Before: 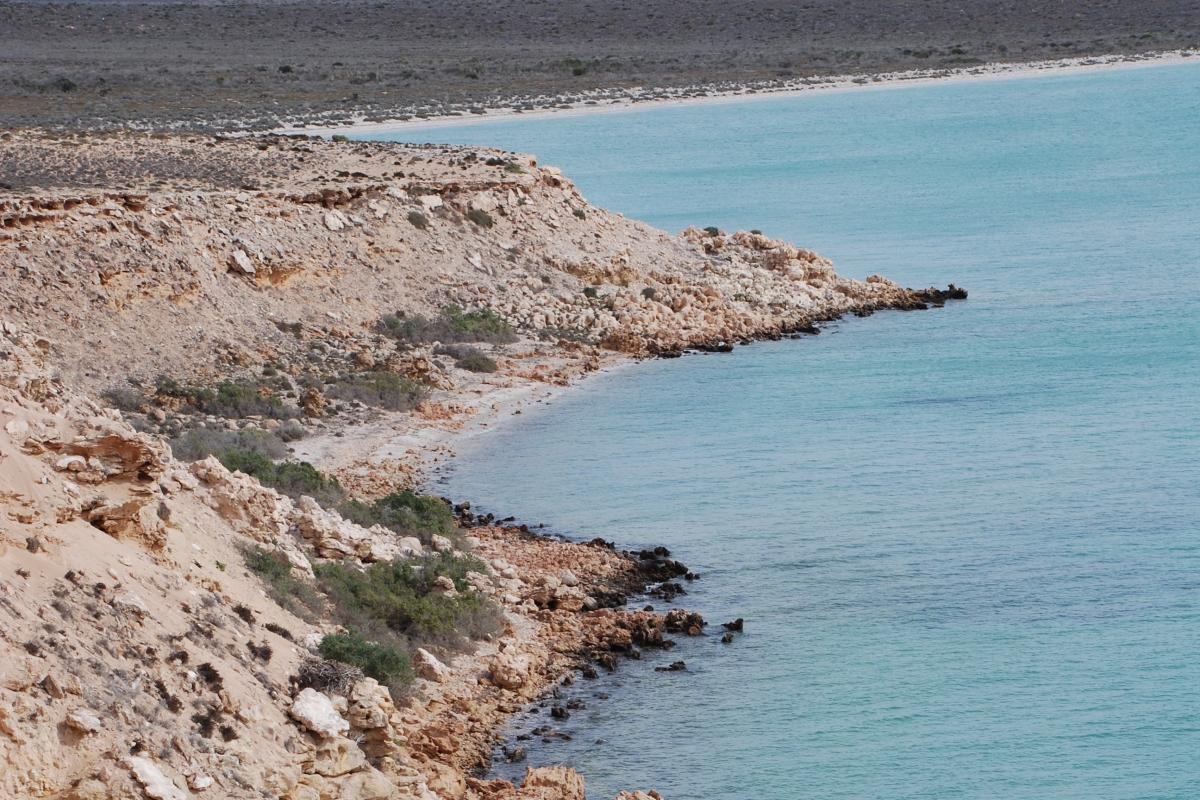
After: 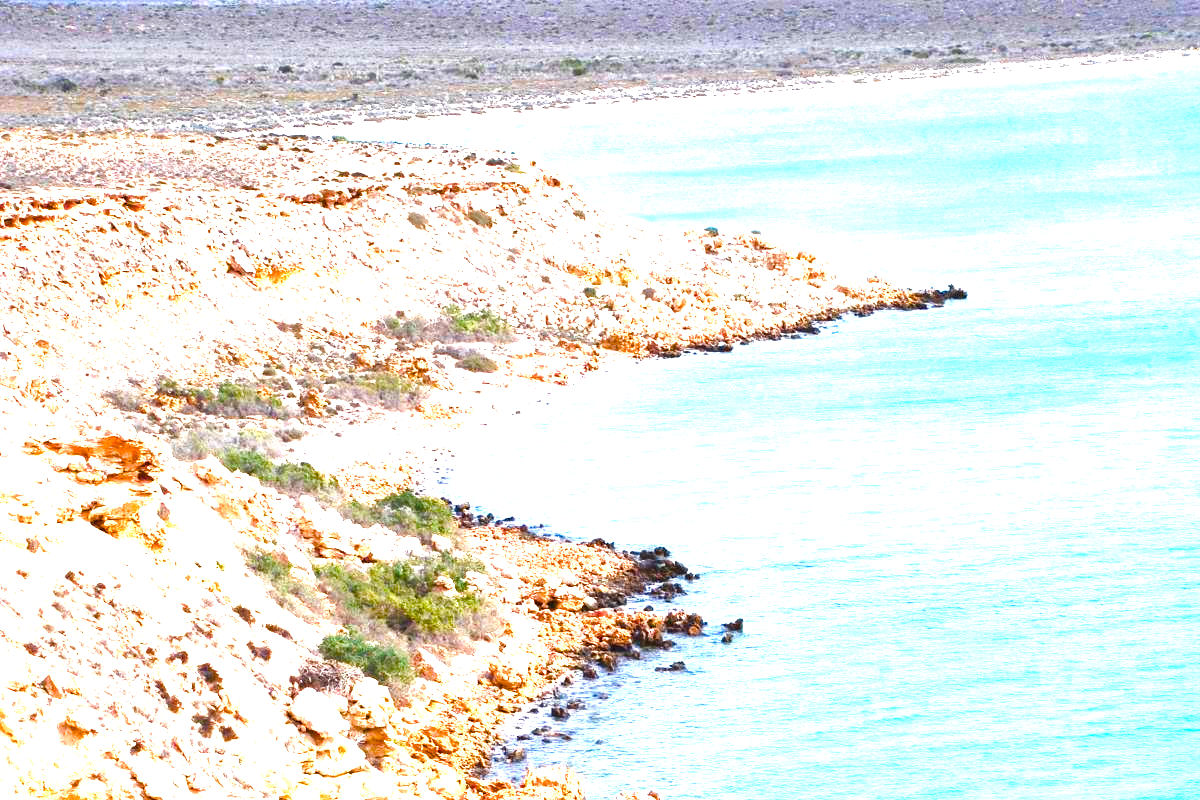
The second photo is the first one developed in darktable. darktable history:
exposure: black level correction 0, exposure 1.9 EV, compensate highlight preservation false
base curve: curves: ch0 [(0, 0) (0.472, 0.508) (1, 1)]
color balance rgb: linear chroma grading › shadows 10%, linear chroma grading › highlights 10%, linear chroma grading › global chroma 15%, linear chroma grading › mid-tones 15%, perceptual saturation grading › global saturation 40%, perceptual saturation grading › highlights -25%, perceptual saturation grading › mid-tones 35%, perceptual saturation grading › shadows 35%, perceptual brilliance grading › global brilliance 11.29%, global vibrance 11.29%
local contrast: mode bilateral grid, contrast 20, coarseness 50, detail 130%, midtone range 0.2
